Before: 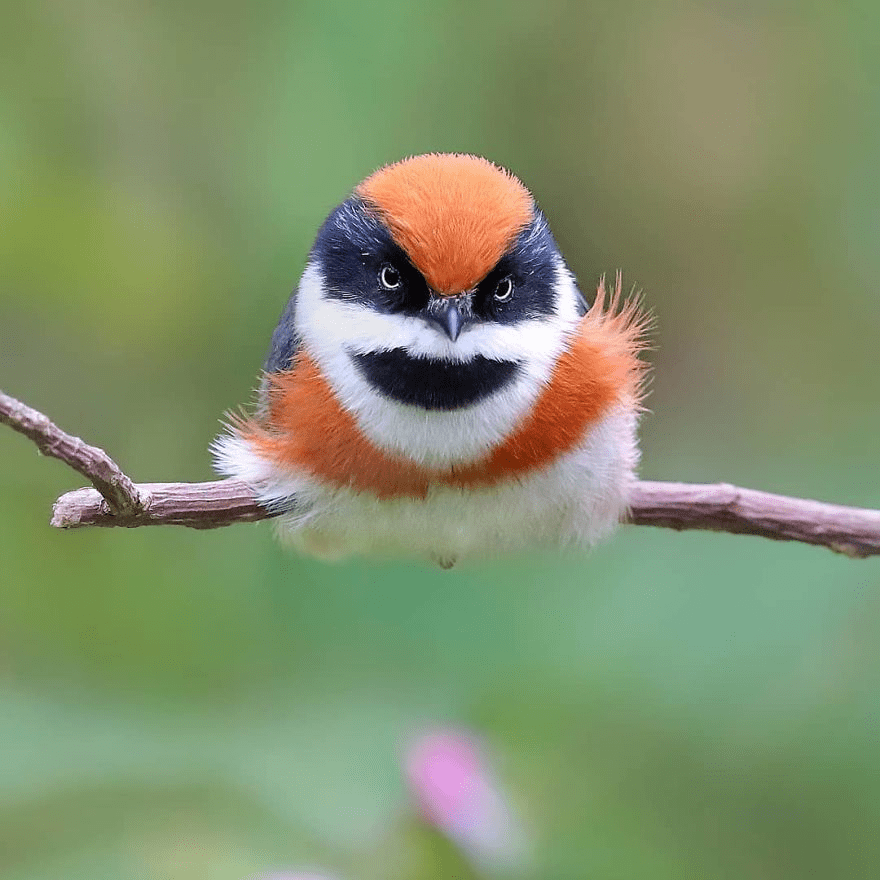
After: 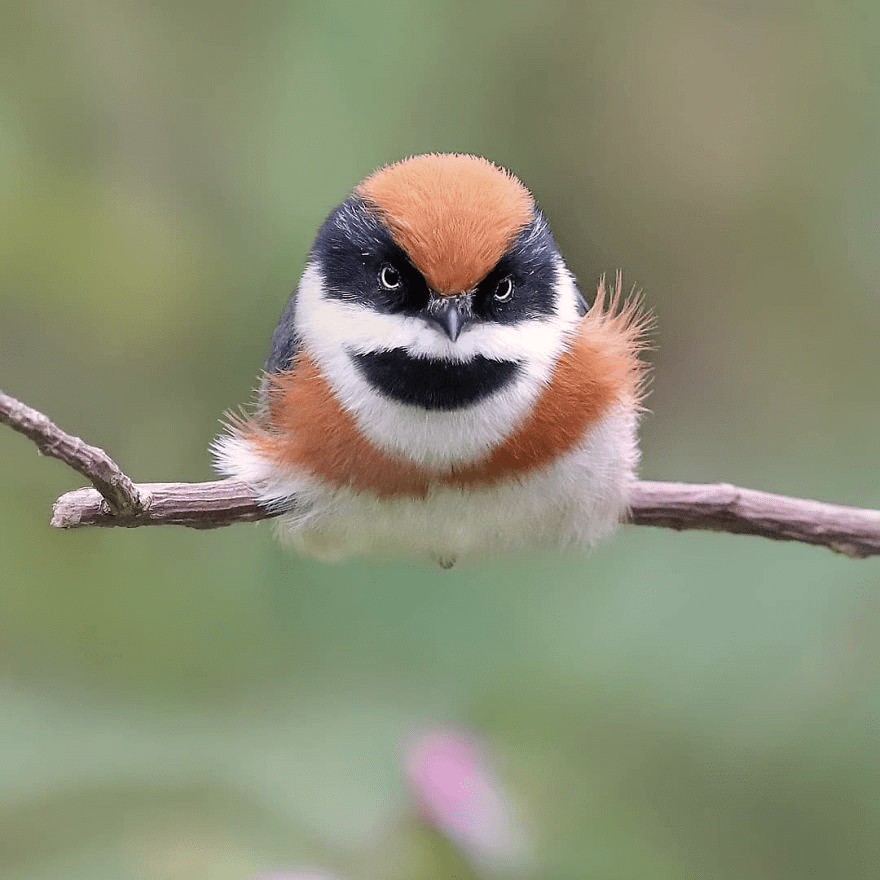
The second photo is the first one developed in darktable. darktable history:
color correction: highlights a* 5.49, highlights b* 5.24, saturation 0.65
